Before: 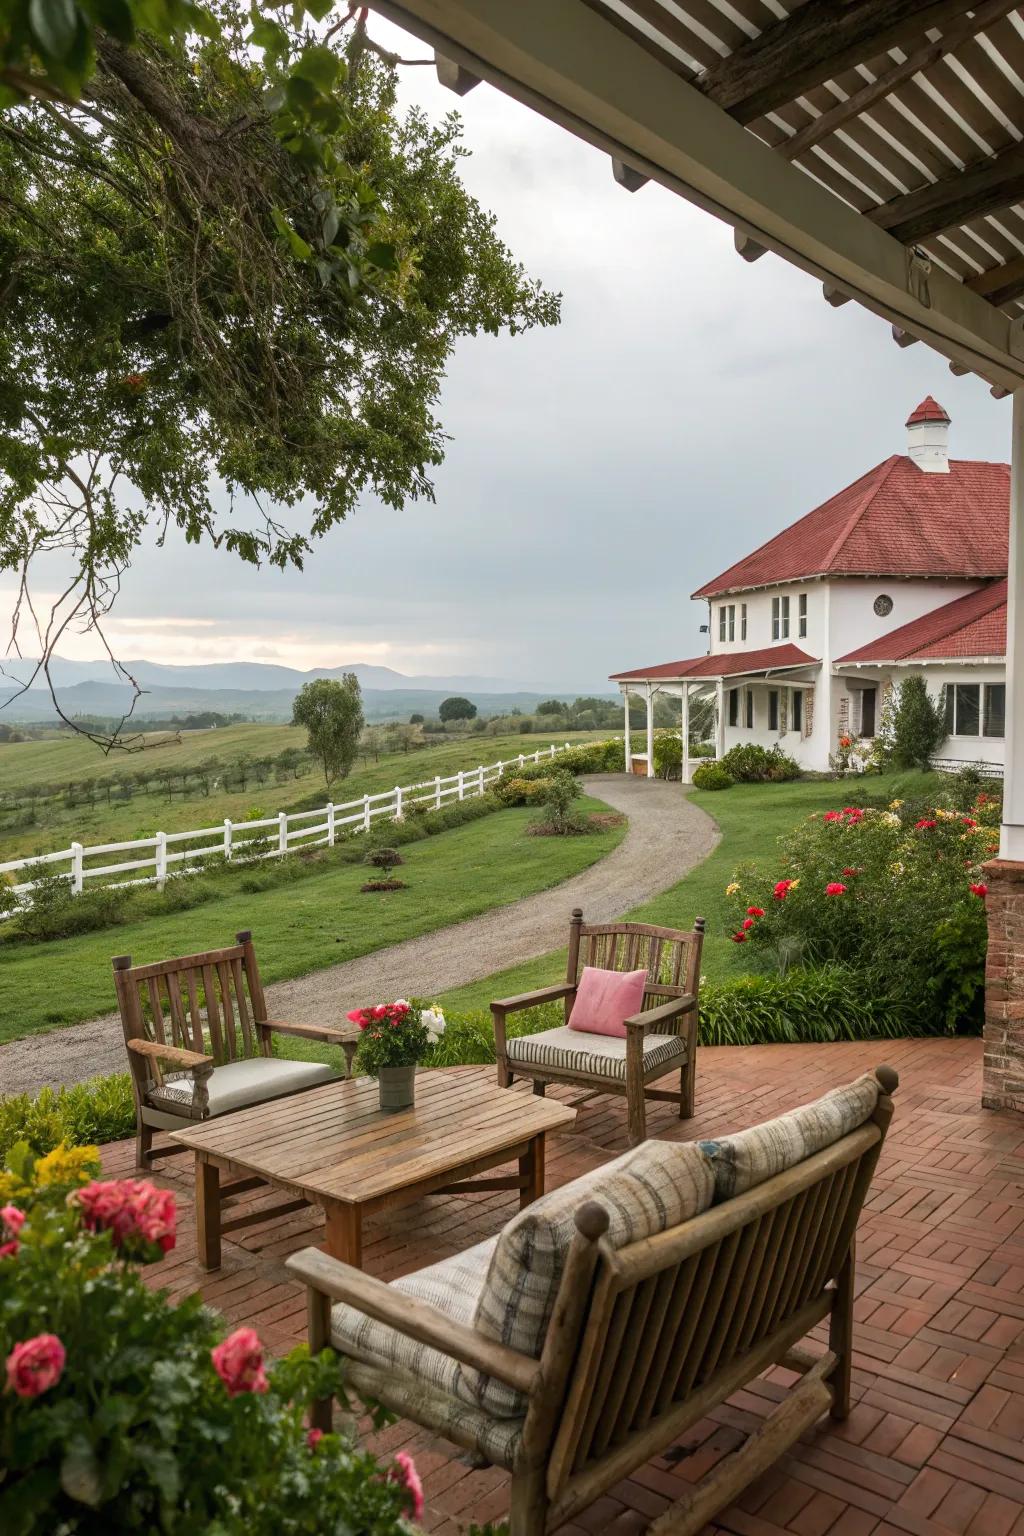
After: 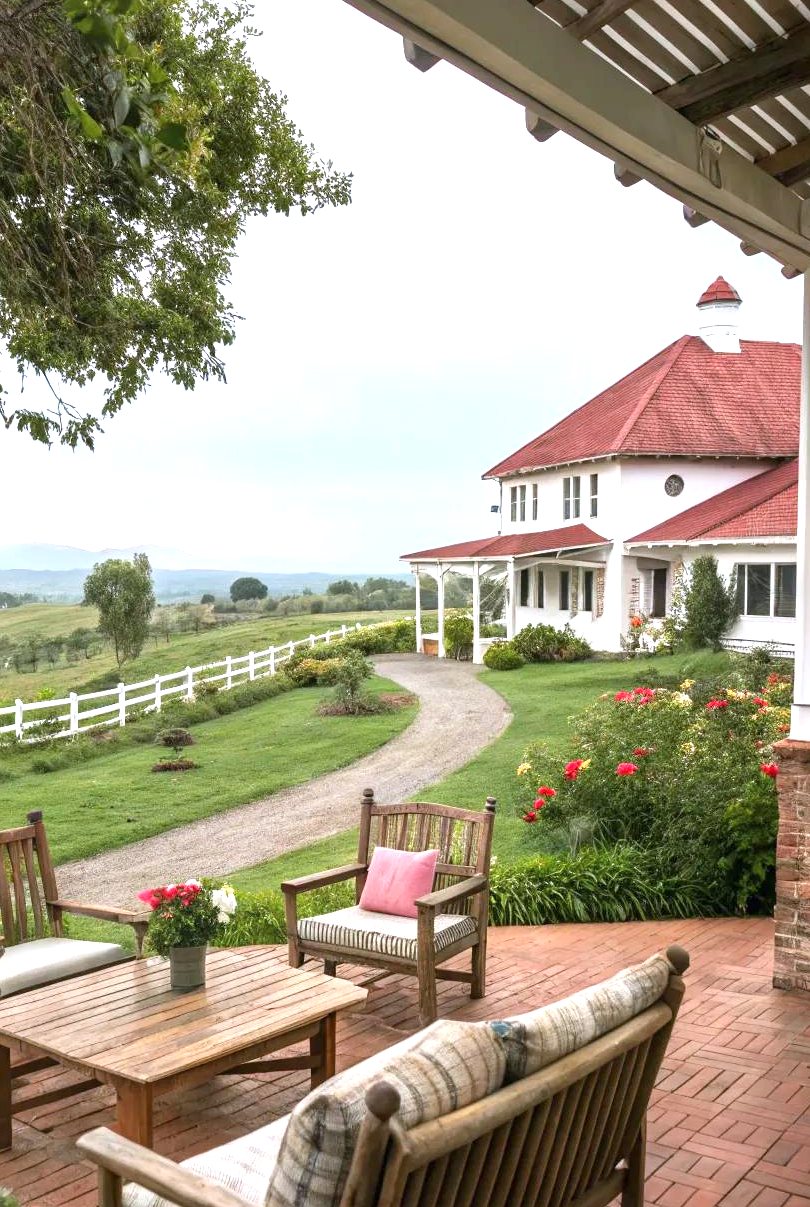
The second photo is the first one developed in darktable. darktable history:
crop and rotate: left 20.496%, top 7.863%, right 0.378%, bottom 13.492%
color calibration: gray › normalize channels true, illuminant as shot in camera, x 0.358, y 0.373, temperature 4628.91 K, gamut compression 0.005
exposure: black level correction 0, exposure 0.931 EV, compensate exposure bias true, compensate highlight preservation false
